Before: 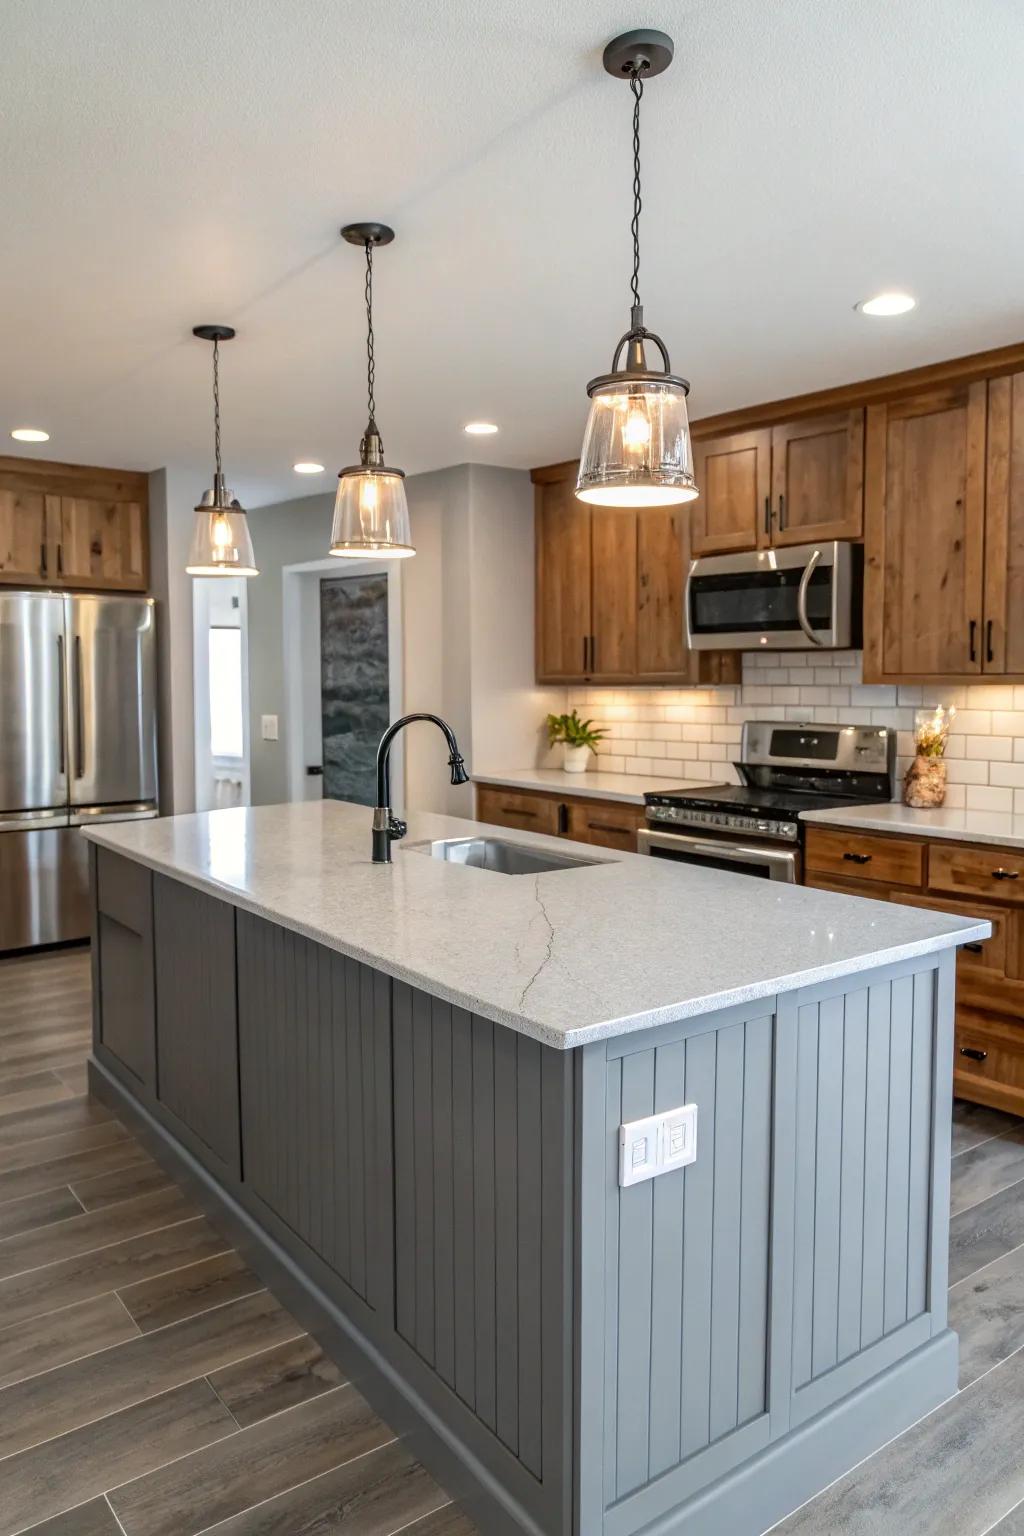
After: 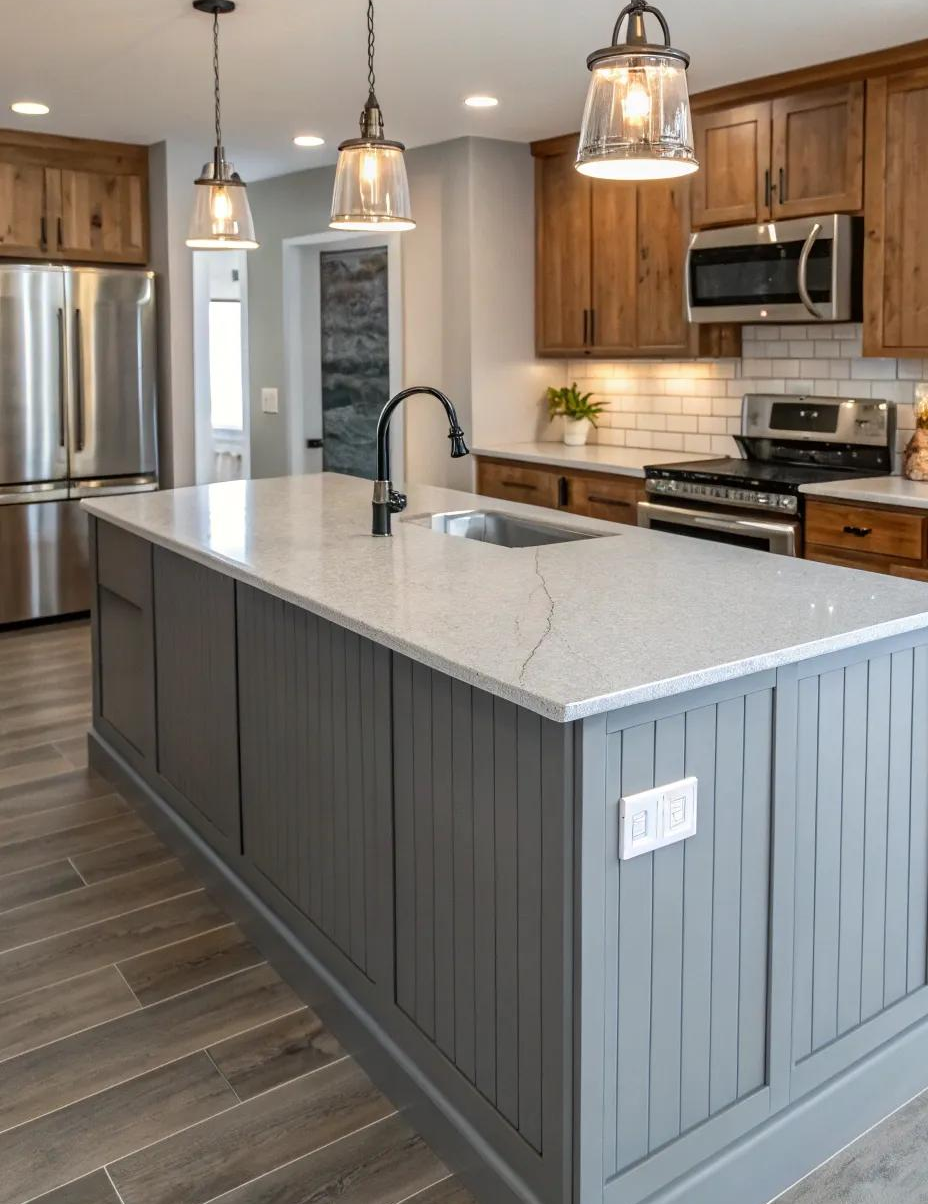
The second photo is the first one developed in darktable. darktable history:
crop: top 21.346%, right 9.323%, bottom 0.255%
